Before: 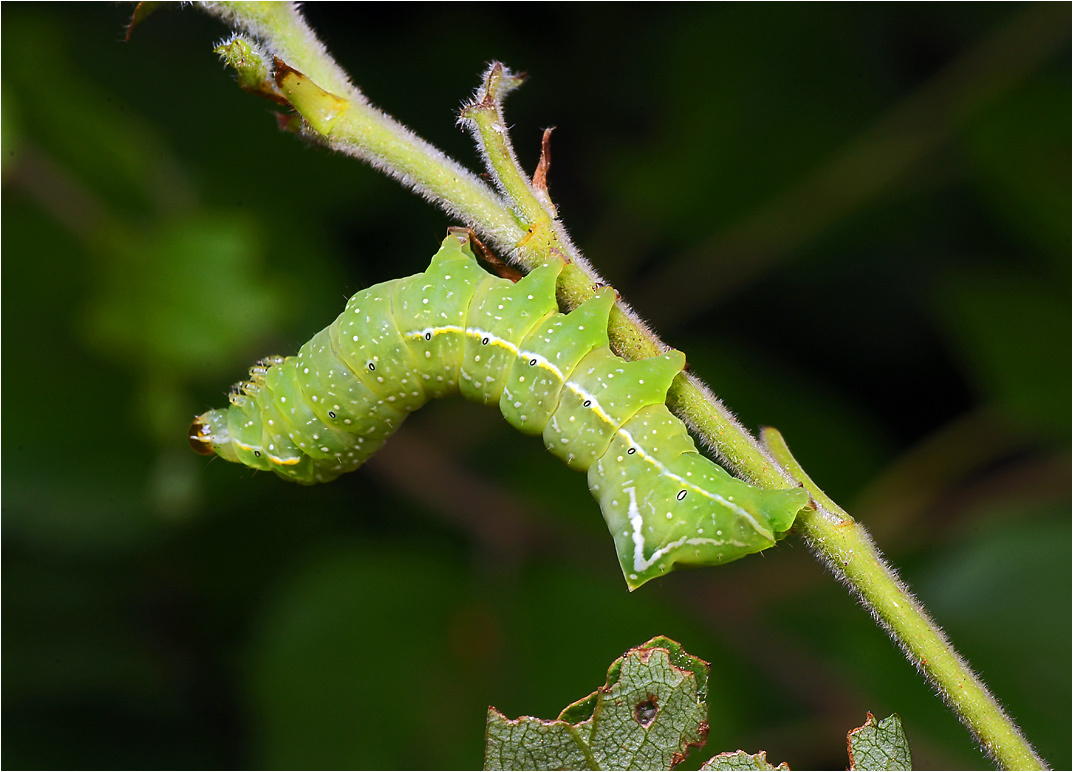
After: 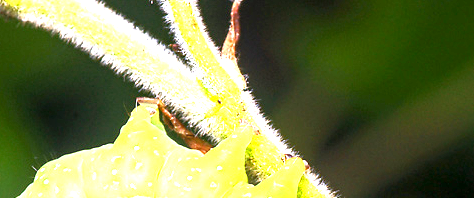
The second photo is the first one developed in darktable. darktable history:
local contrast: on, module defaults
crop: left 29.03%, top 16.81%, right 26.738%, bottom 57.532%
exposure: black level correction 0.001, exposure 1.802 EV, compensate exposure bias true, compensate highlight preservation false
